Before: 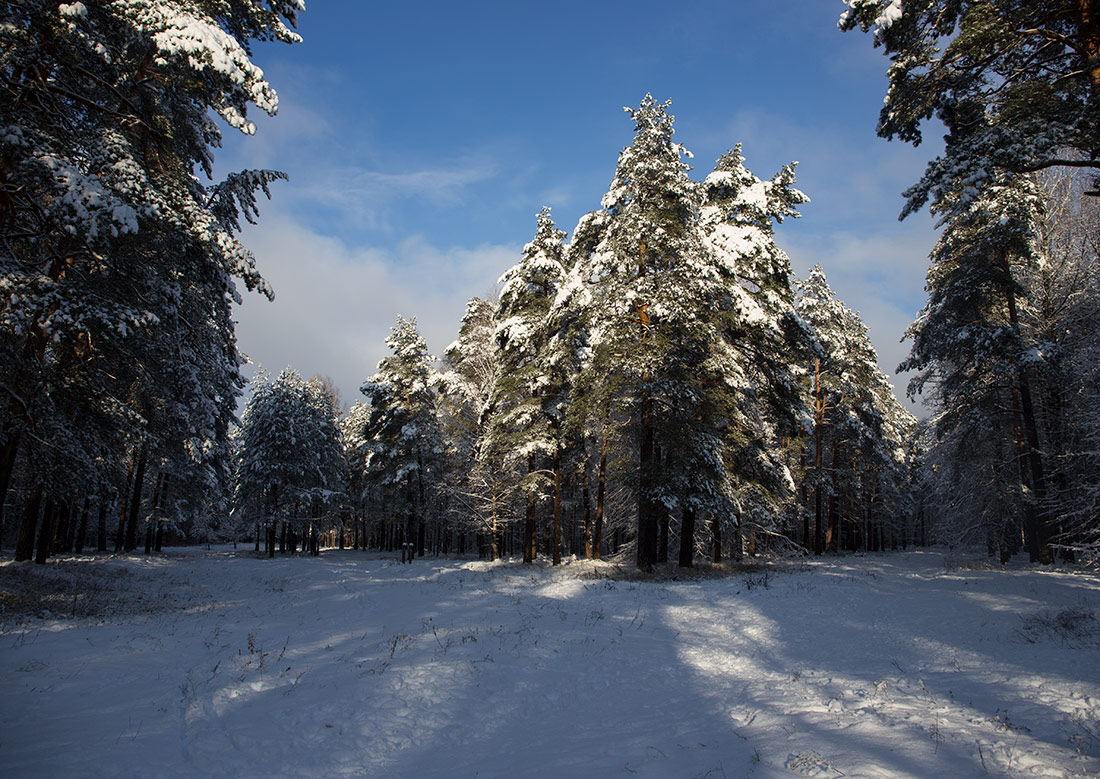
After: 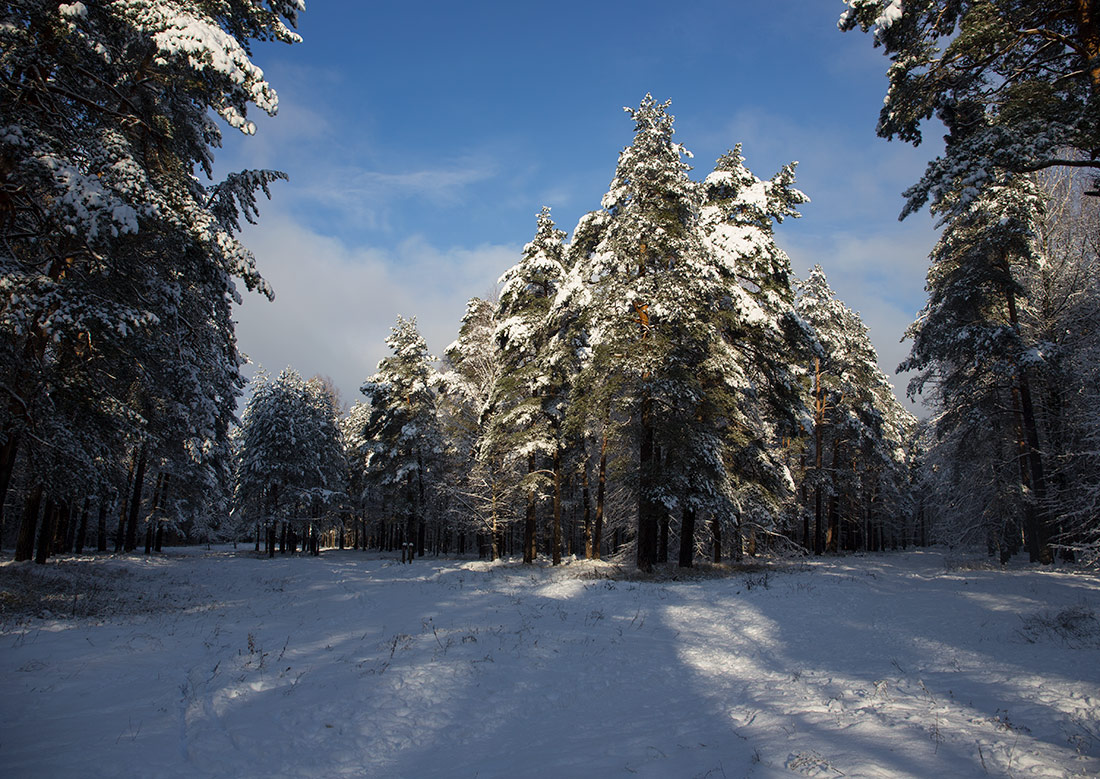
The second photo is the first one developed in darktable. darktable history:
shadows and highlights: shadows 24.9, highlights -26.34
